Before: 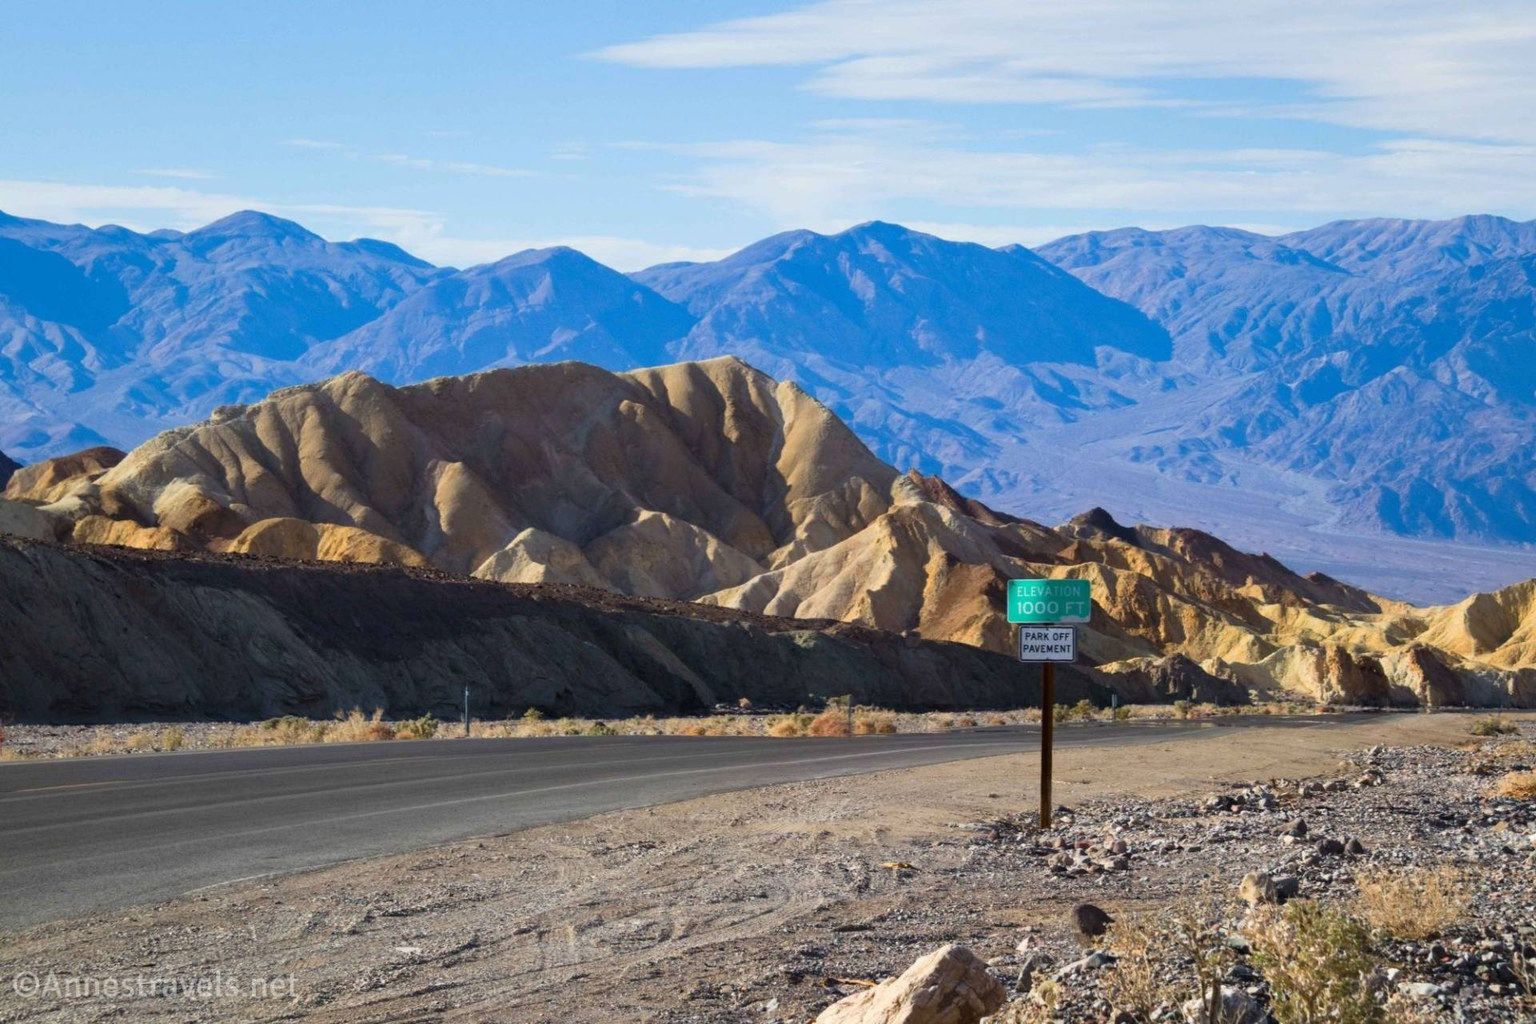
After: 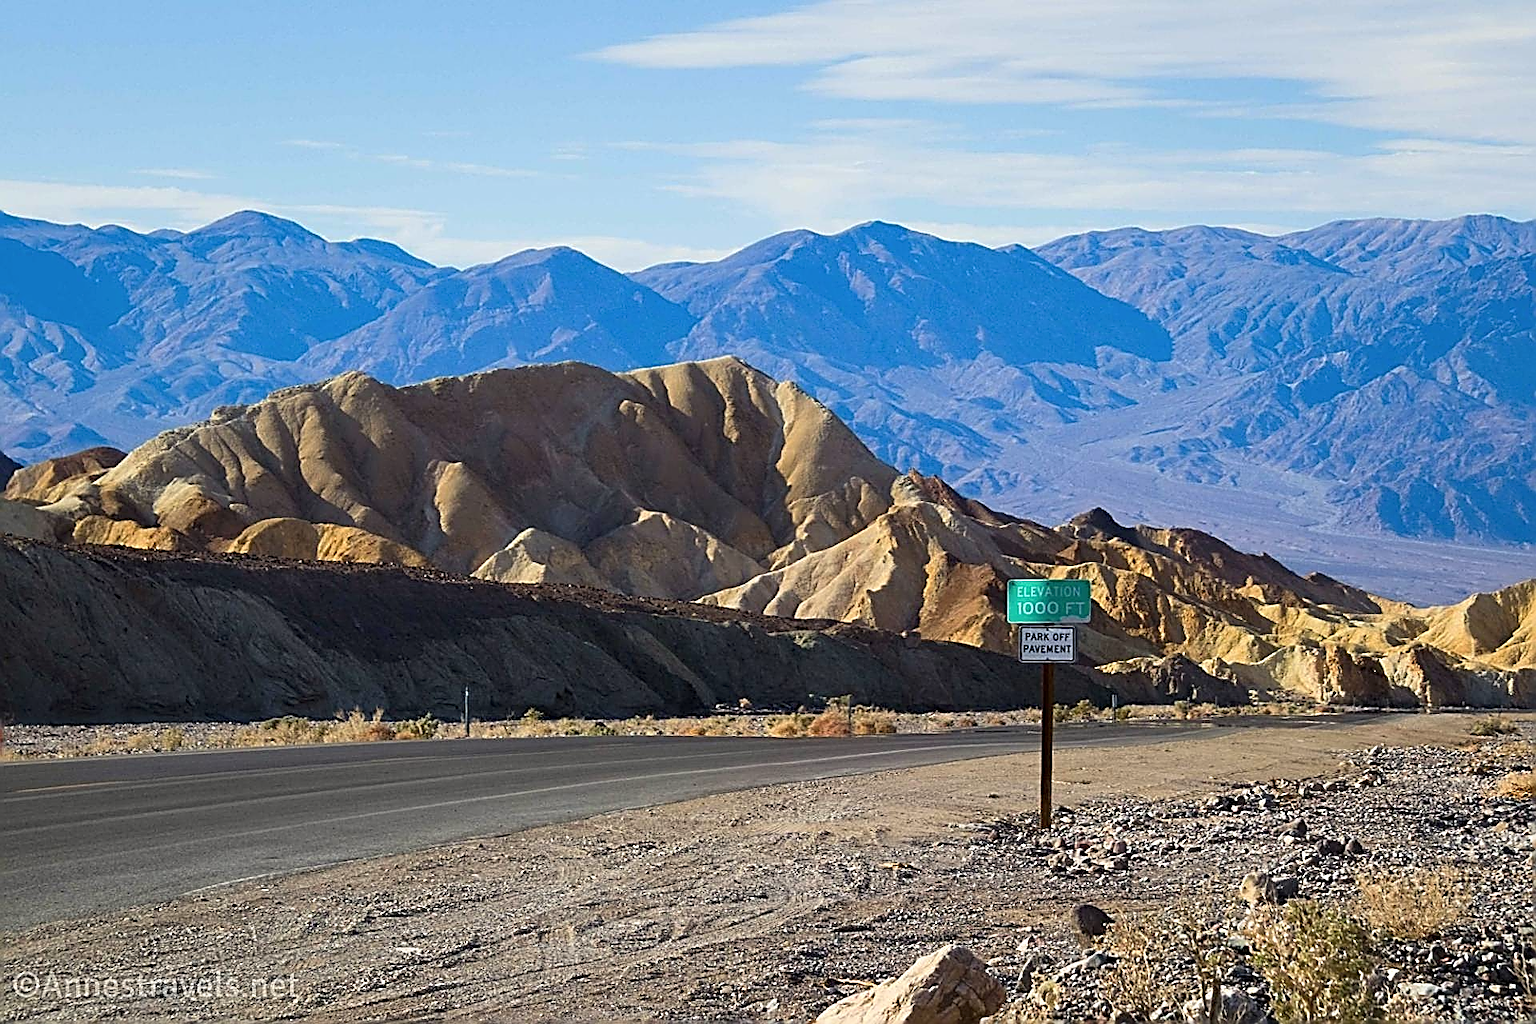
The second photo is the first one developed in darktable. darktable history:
sharpen: amount 2
color correction: highlights b* 3
